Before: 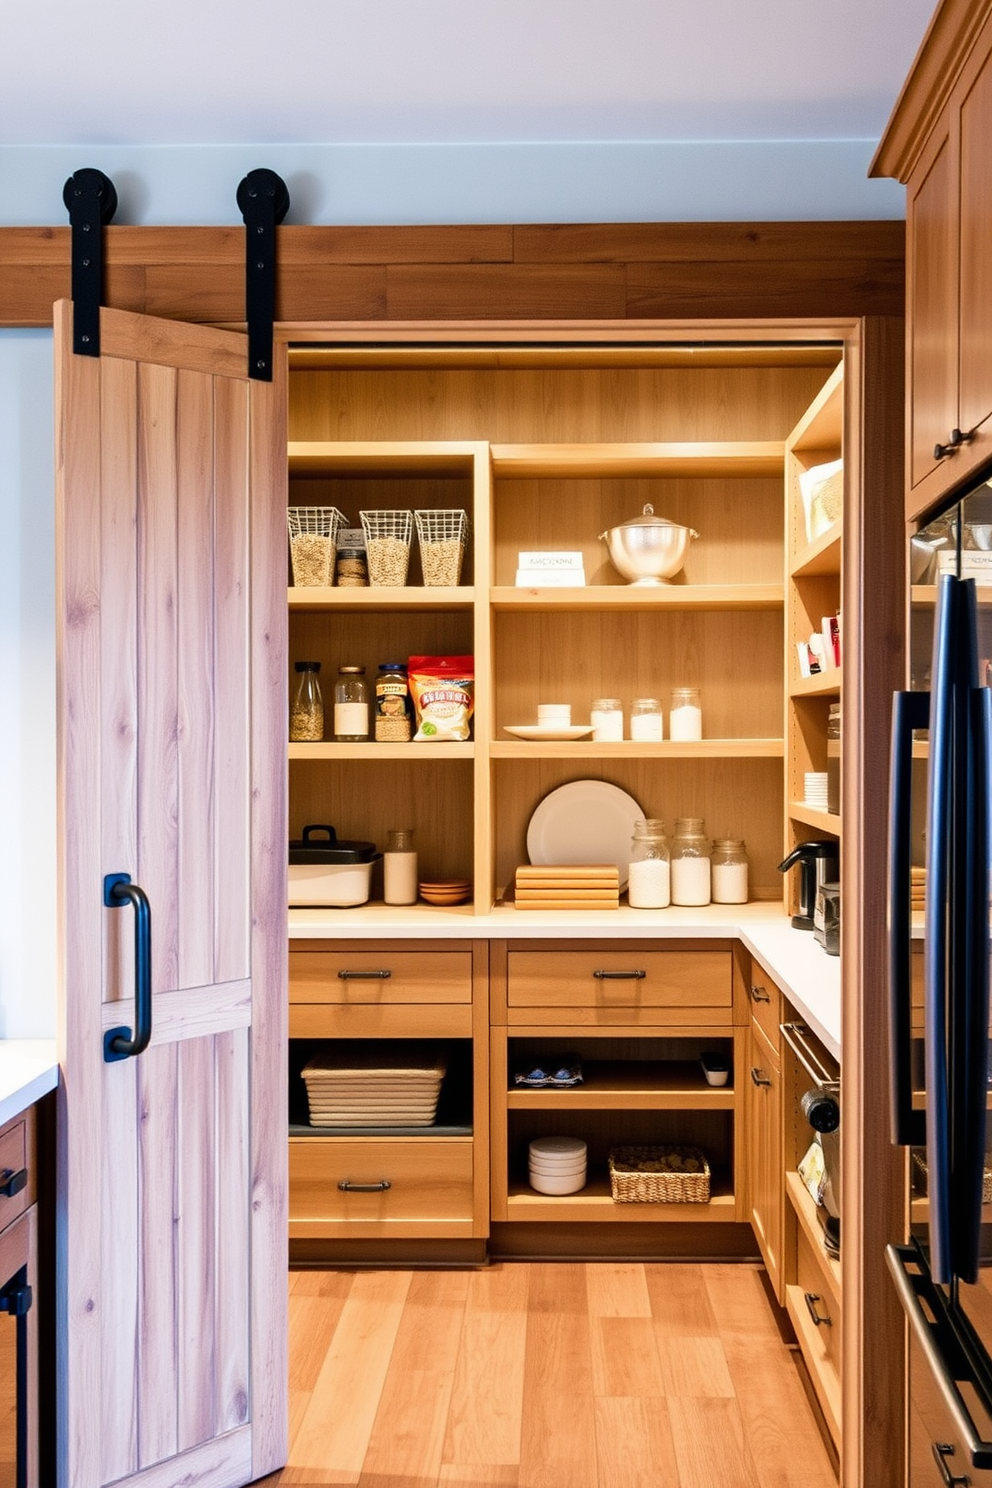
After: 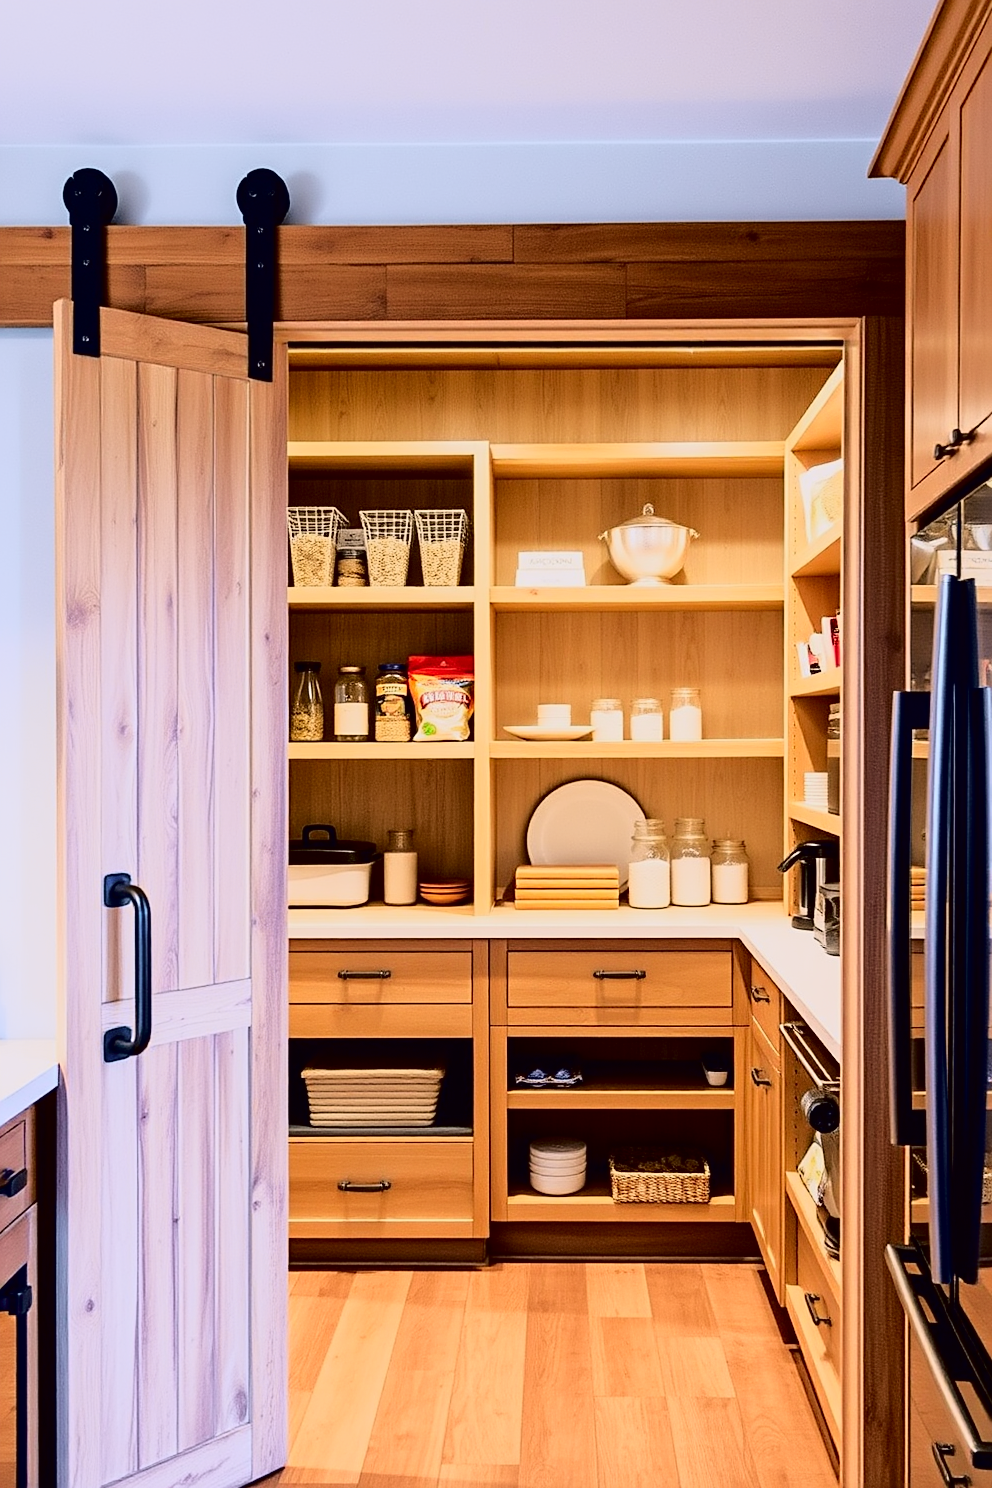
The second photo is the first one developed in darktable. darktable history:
tone curve: curves: ch0 [(0.003, 0.003) (0.104, 0.026) (0.236, 0.181) (0.401, 0.443) (0.495, 0.55) (0.625, 0.67) (0.819, 0.841) (0.96, 0.899)]; ch1 [(0, 0) (0.161, 0.092) (0.37, 0.302) (0.424, 0.402) (0.45, 0.466) (0.495, 0.51) (0.573, 0.571) (0.638, 0.641) (0.751, 0.741) (1, 1)]; ch2 [(0, 0) (0.352, 0.403) (0.466, 0.443) (0.524, 0.526) (0.56, 0.556) (1, 1)], color space Lab, independent channels, preserve colors none
contrast brightness saturation: contrast 0.04, saturation 0.16
sharpen: on, module defaults
